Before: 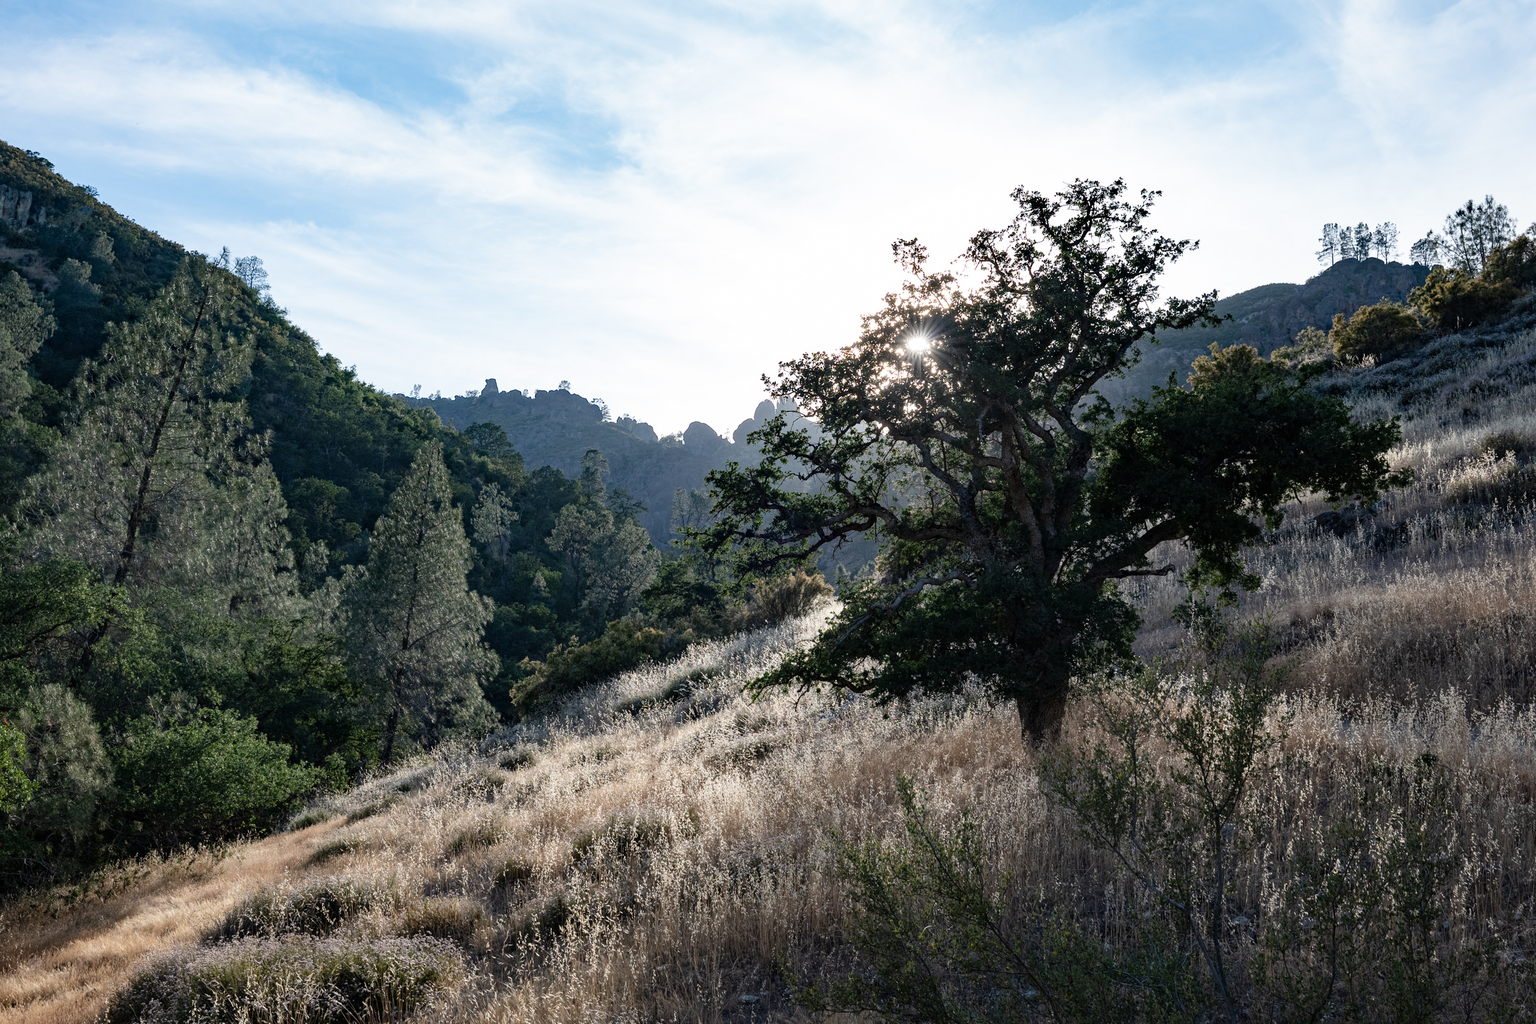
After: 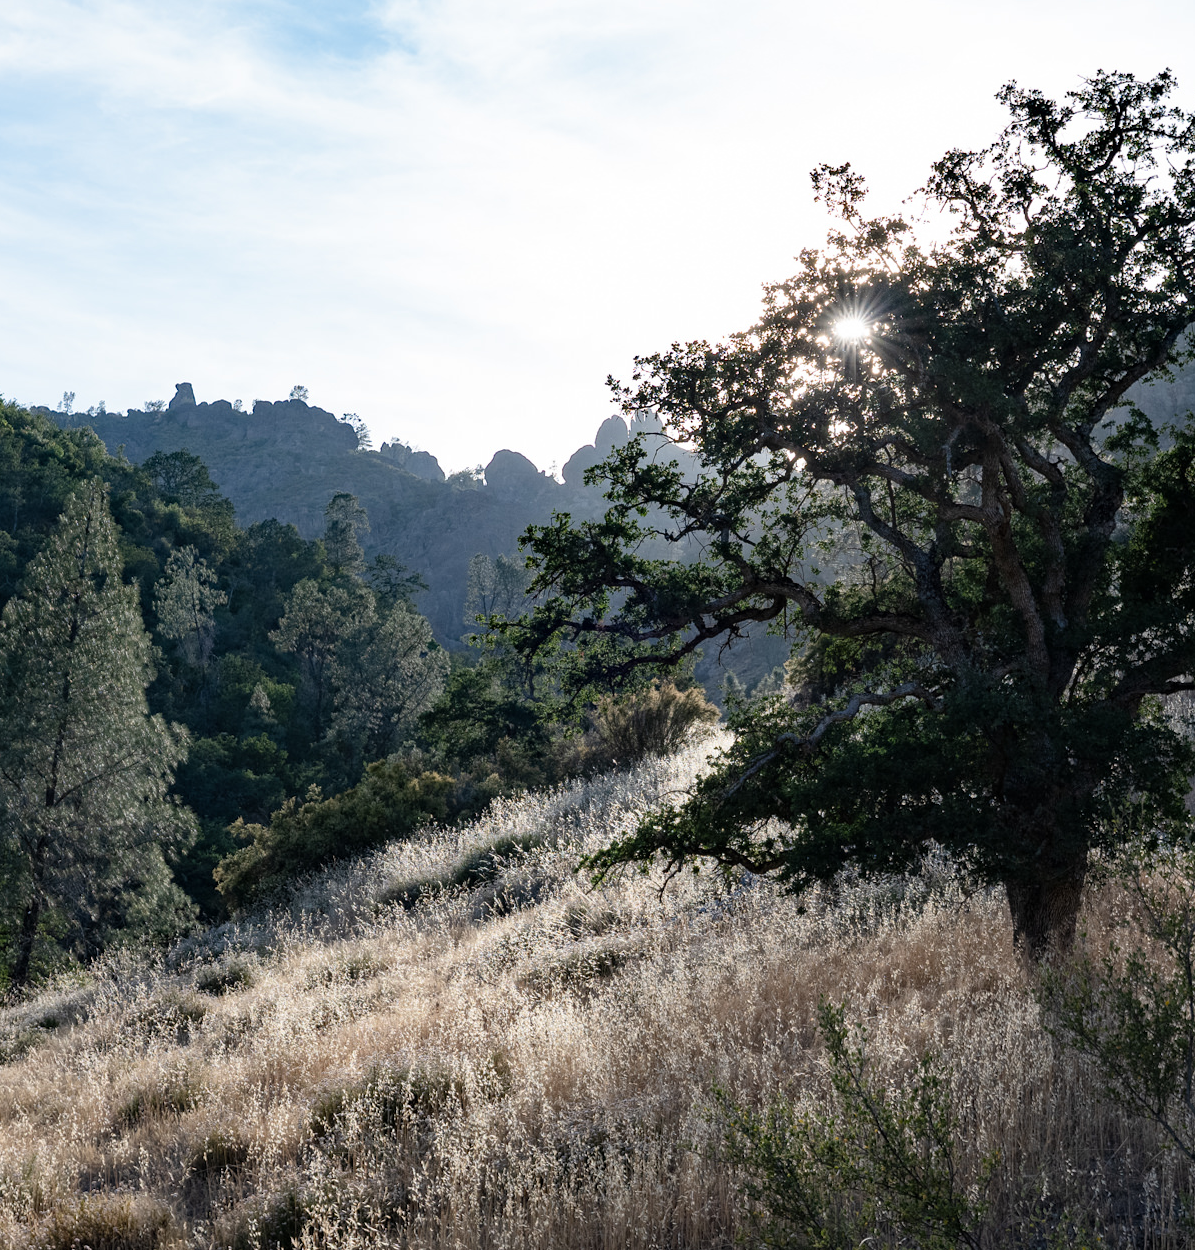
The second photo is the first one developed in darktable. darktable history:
crop and rotate: angle 0.023°, left 24.283%, top 13.081%, right 25.857%, bottom 8.687%
